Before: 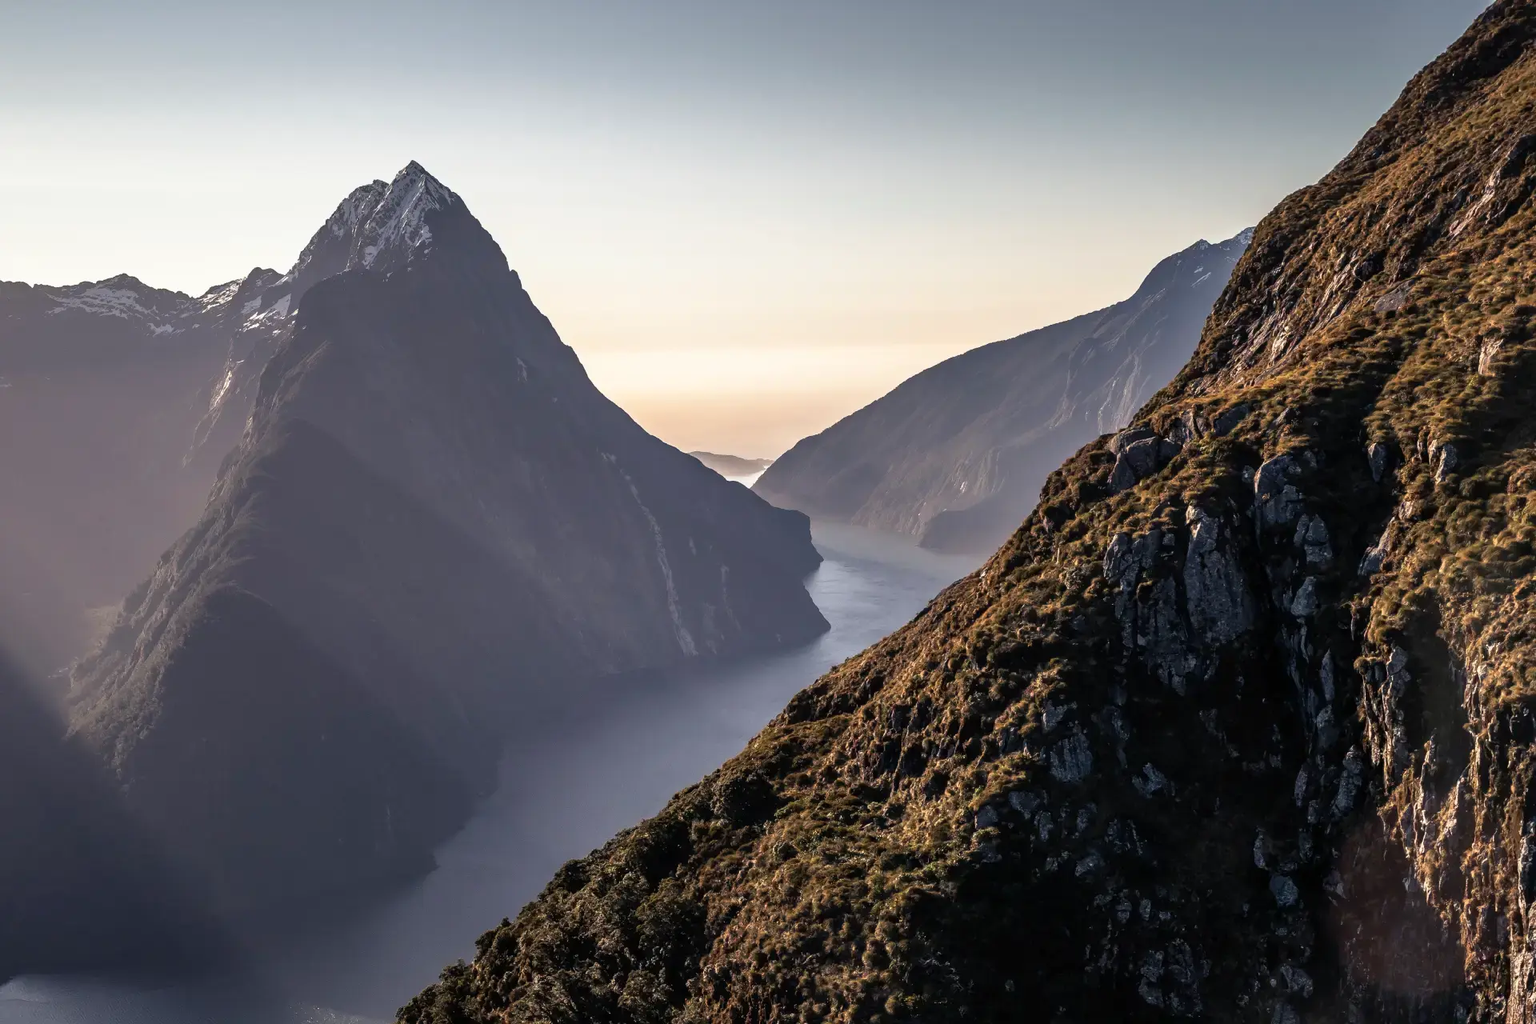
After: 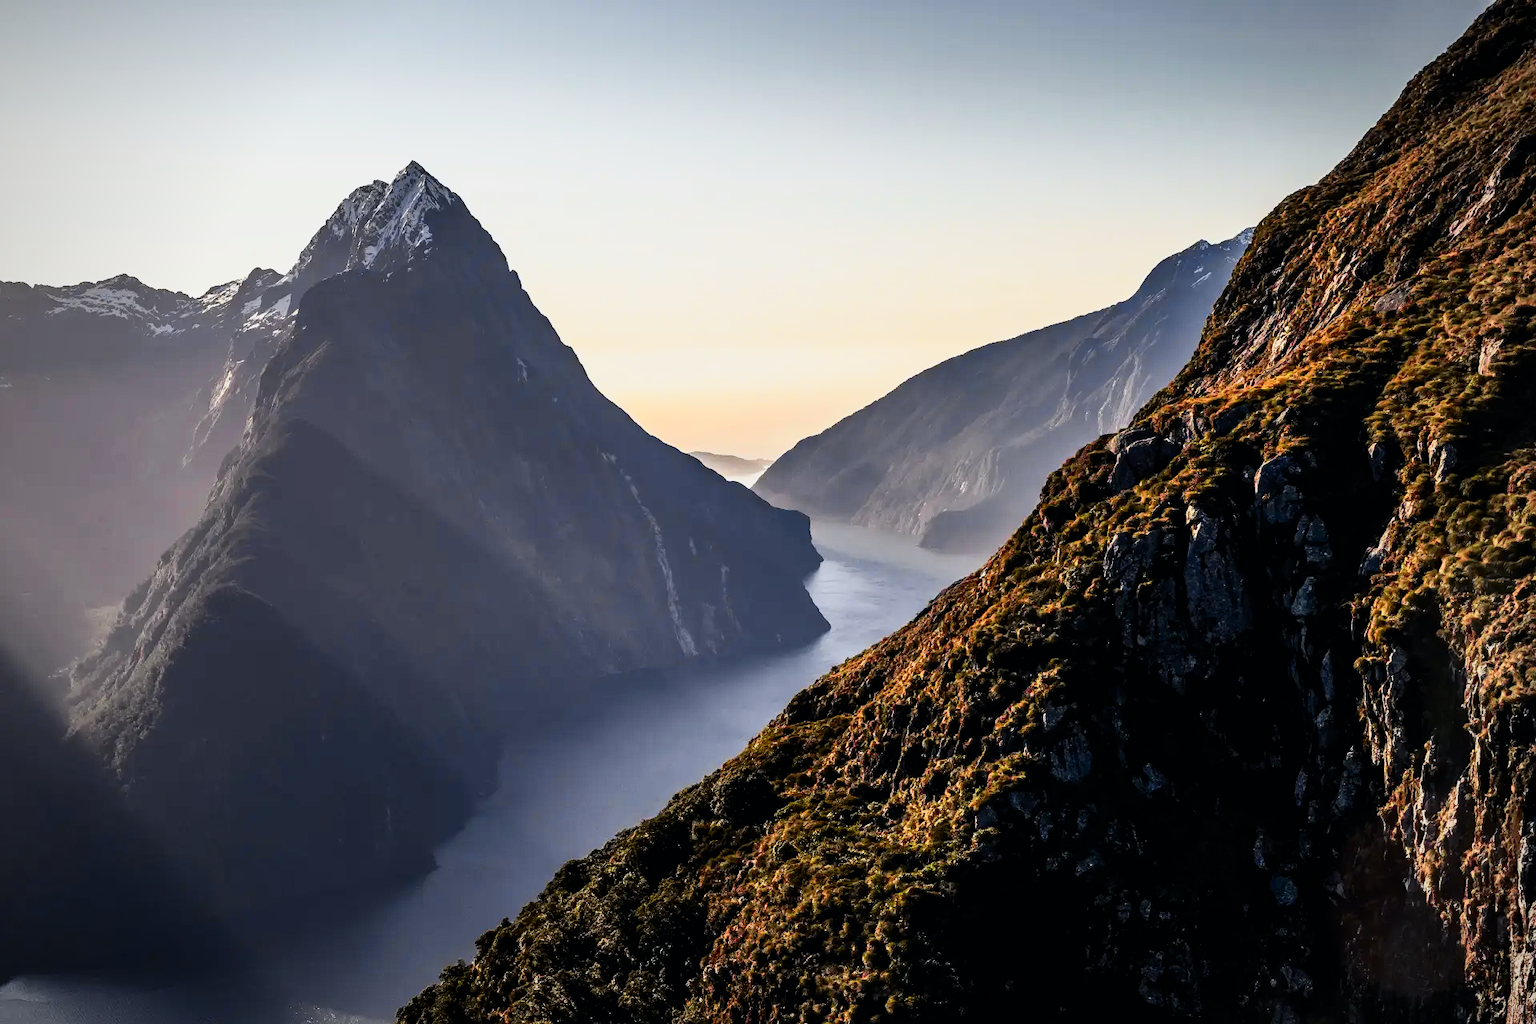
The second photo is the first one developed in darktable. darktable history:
vignetting: fall-off radius 60.92%
filmic rgb: black relative exposure -7.65 EV, white relative exposure 4.56 EV, hardness 3.61
tone curve: curves: ch0 [(0, 0) (0.187, 0.12) (0.384, 0.363) (0.577, 0.681) (0.735, 0.881) (0.864, 0.959) (1, 0.987)]; ch1 [(0, 0) (0.402, 0.36) (0.476, 0.466) (0.501, 0.501) (0.518, 0.514) (0.564, 0.614) (0.614, 0.664) (0.741, 0.829) (1, 1)]; ch2 [(0, 0) (0.429, 0.387) (0.483, 0.481) (0.503, 0.501) (0.522, 0.533) (0.564, 0.605) (0.615, 0.697) (0.702, 0.774) (1, 0.895)], color space Lab, independent channels
